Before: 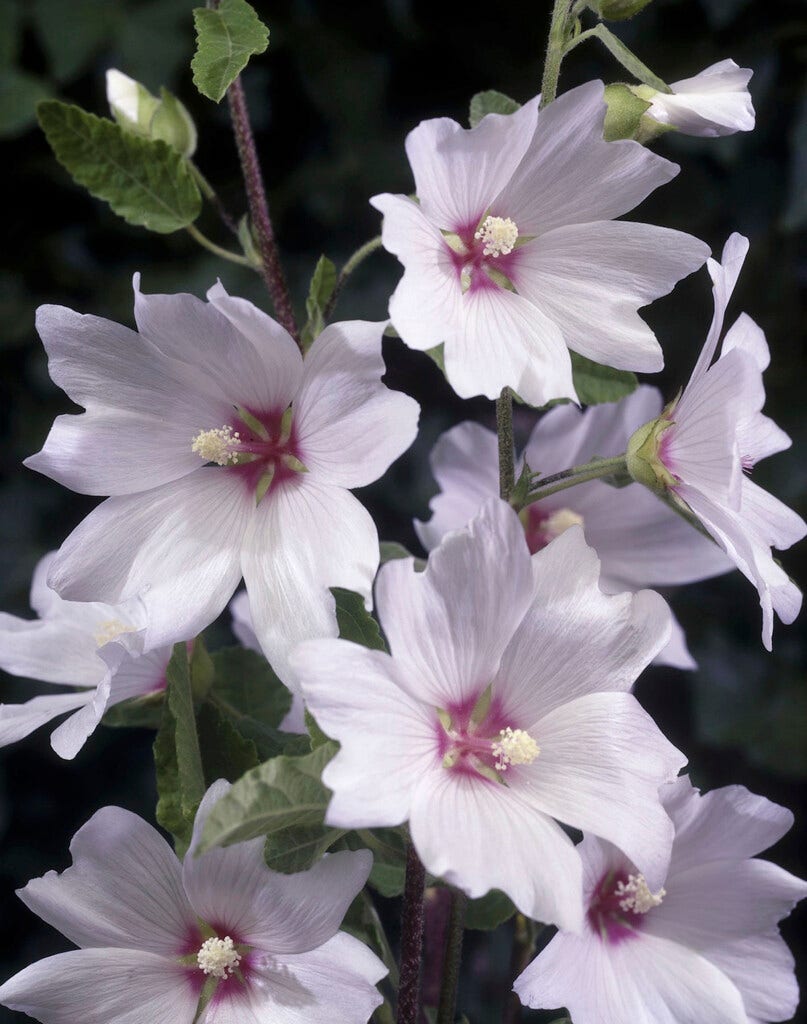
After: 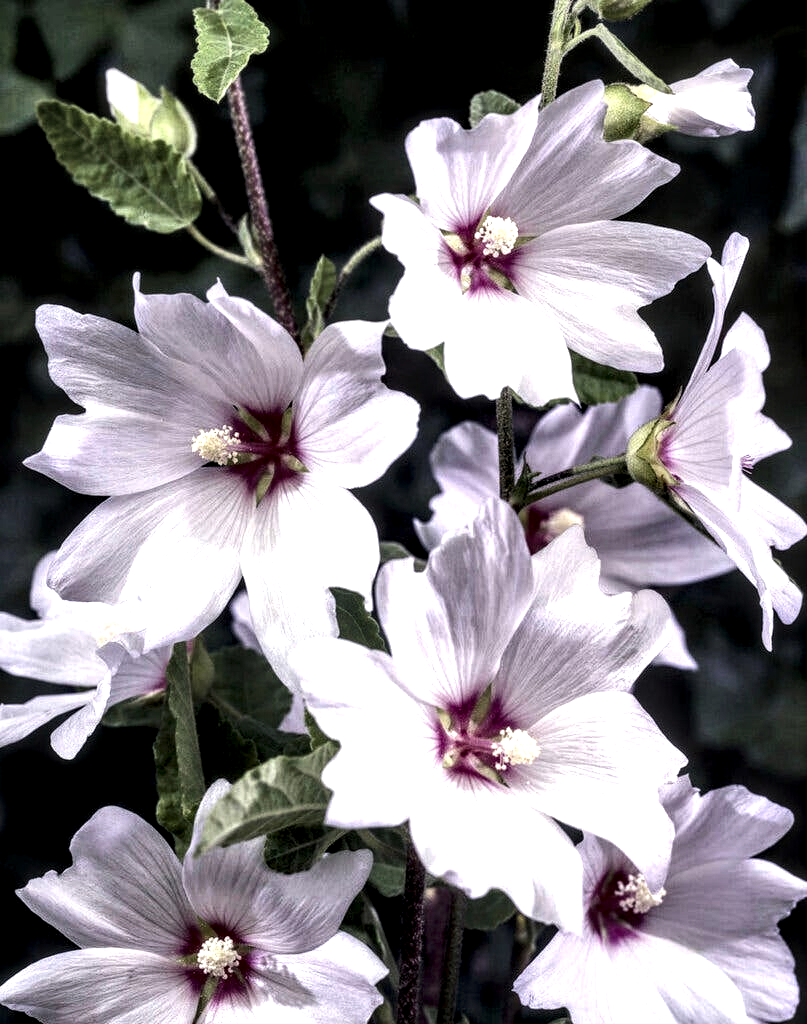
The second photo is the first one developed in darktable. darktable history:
shadows and highlights: shadows 37.27, highlights -28.18, soften with gaussian
tone equalizer: -8 EV -0.75 EV, -7 EV -0.7 EV, -6 EV -0.6 EV, -5 EV -0.4 EV, -3 EV 0.4 EV, -2 EV 0.6 EV, -1 EV 0.7 EV, +0 EV 0.75 EV, edges refinement/feathering 500, mask exposure compensation -1.57 EV, preserve details no
local contrast: detail 203%
